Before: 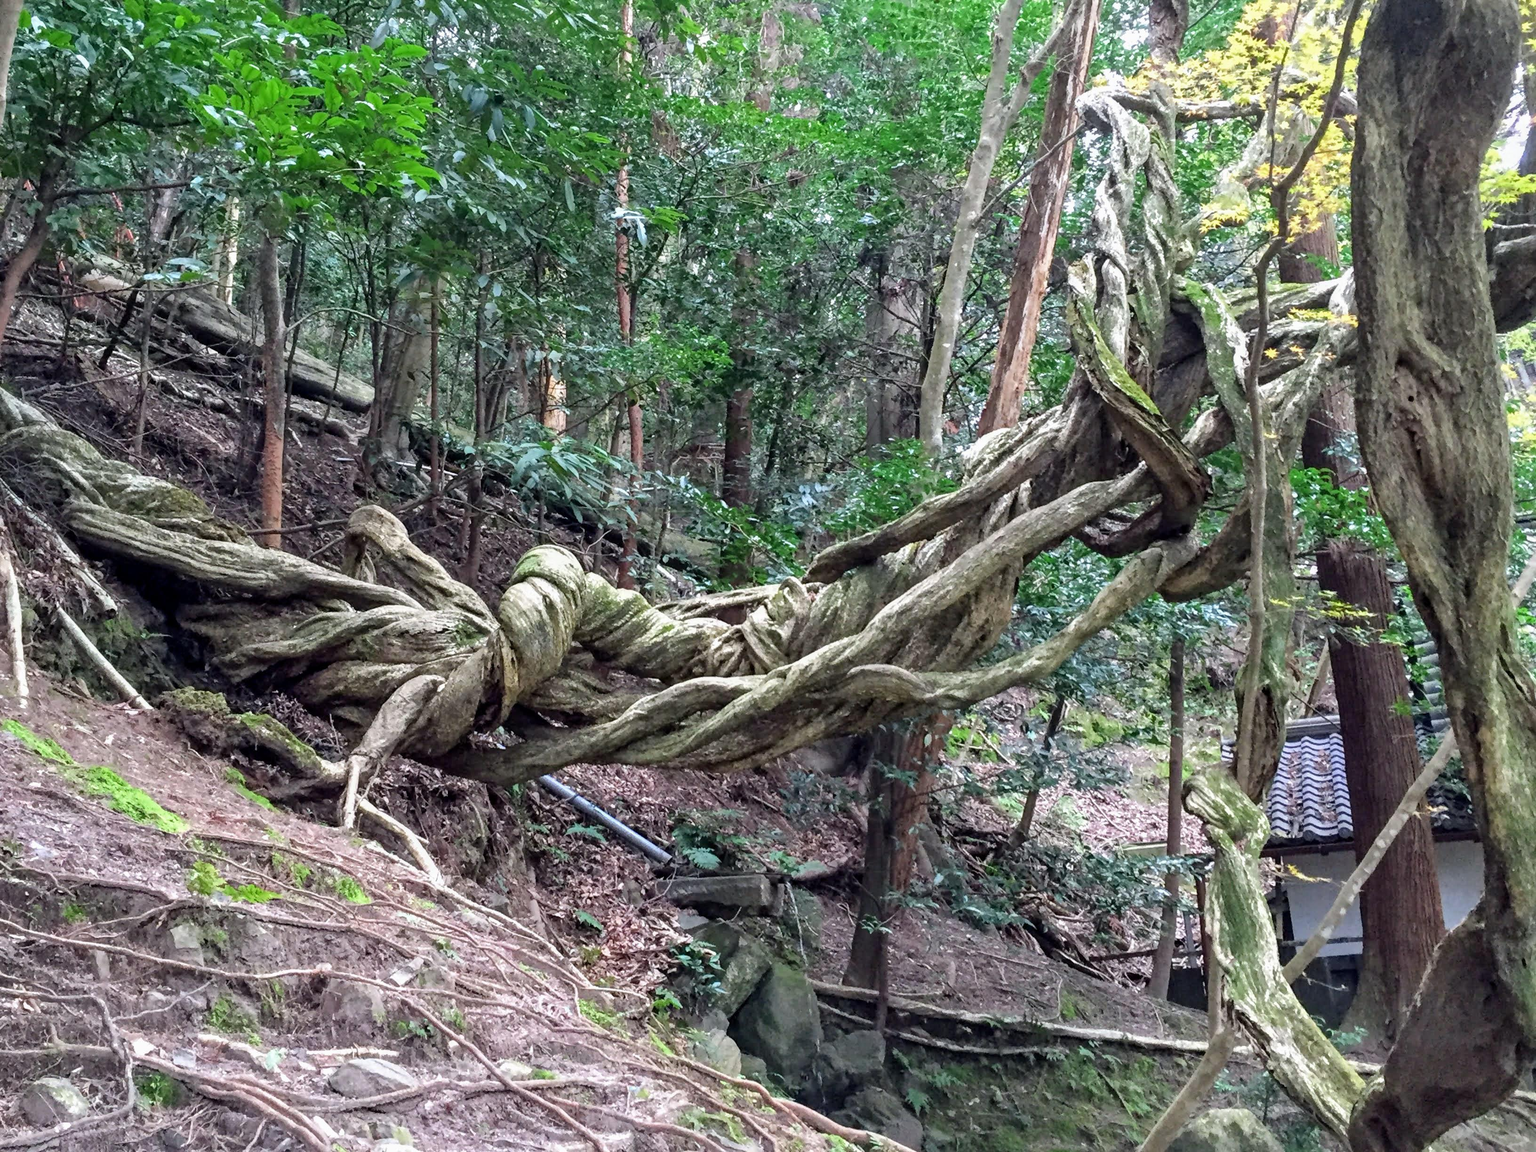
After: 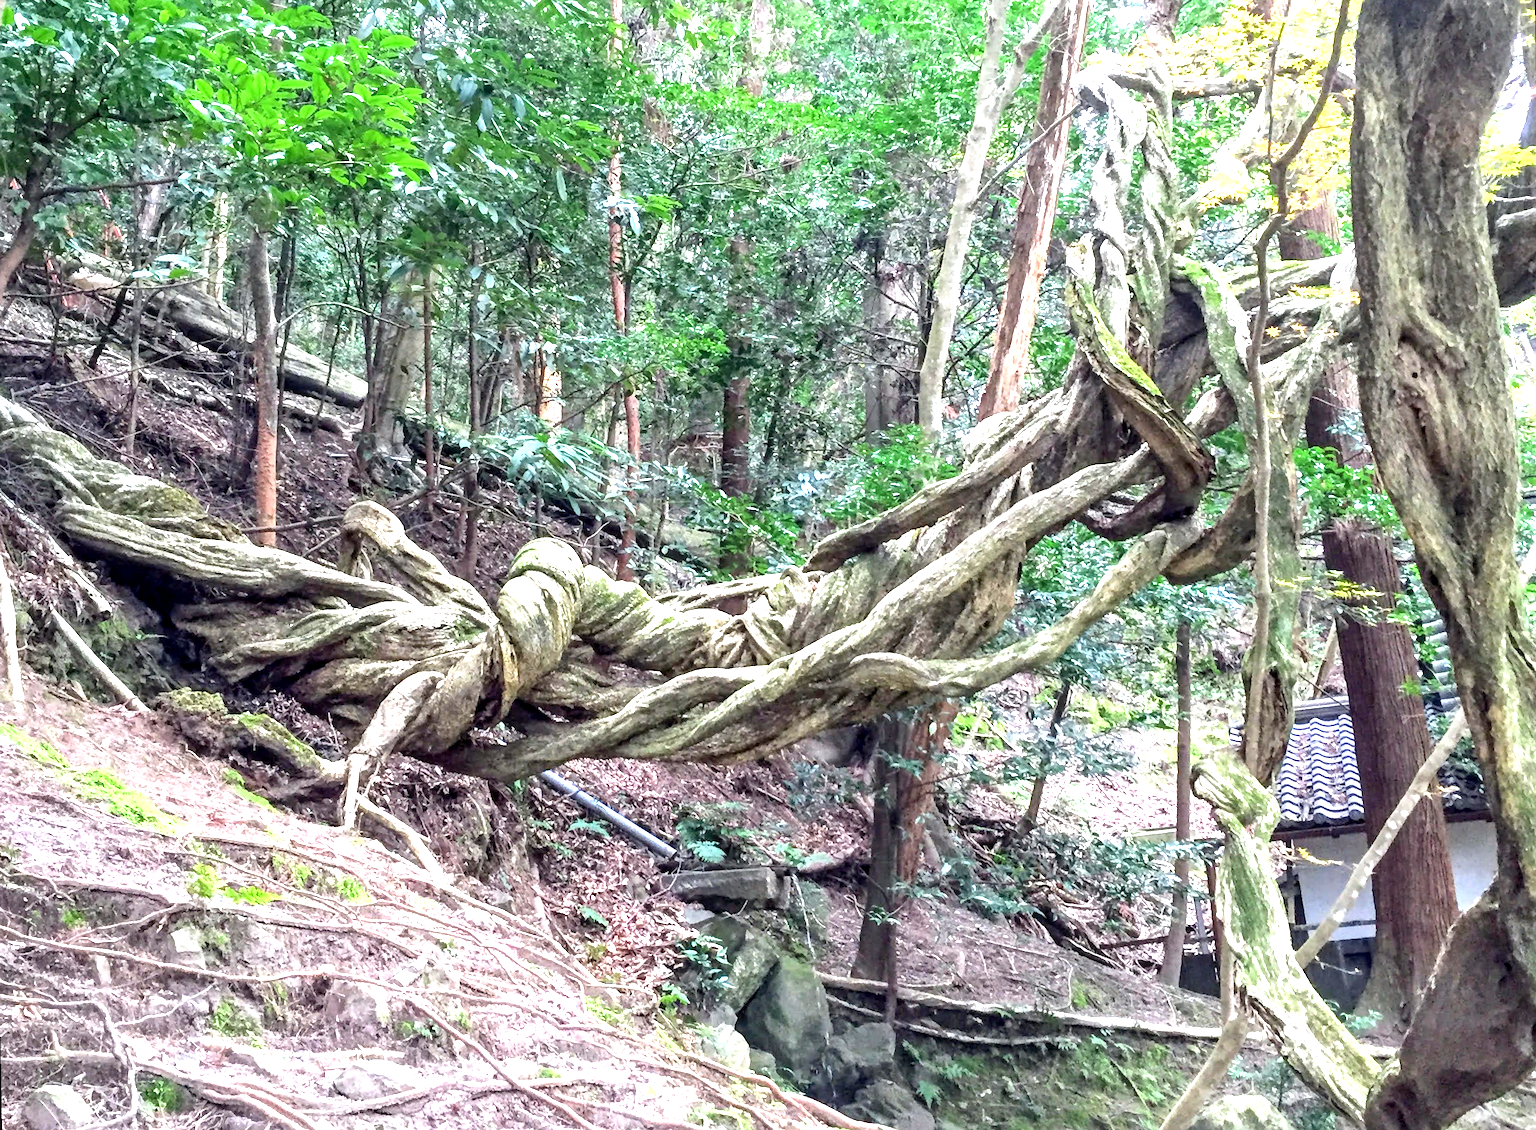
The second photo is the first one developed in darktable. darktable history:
contrast equalizer: octaves 7, y [[0.502, 0.505, 0.512, 0.529, 0.564, 0.588], [0.5 ×6], [0.502, 0.505, 0.512, 0.529, 0.564, 0.588], [0, 0.001, 0.001, 0.004, 0.008, 0.011], [0, 0.001, 0.001, 0.004, 0.008, 0.011]], mix -1
sharpen: amount 0.2
local contrast: on, module defaults
rotate and perspective: rotation -1°, crop left 0.011, crop right 0.989, crop top 0.025, crop bottom 0.975
exposure: black level correction 0.001, exposure 1.3 EV, compensate highlight preservation false
